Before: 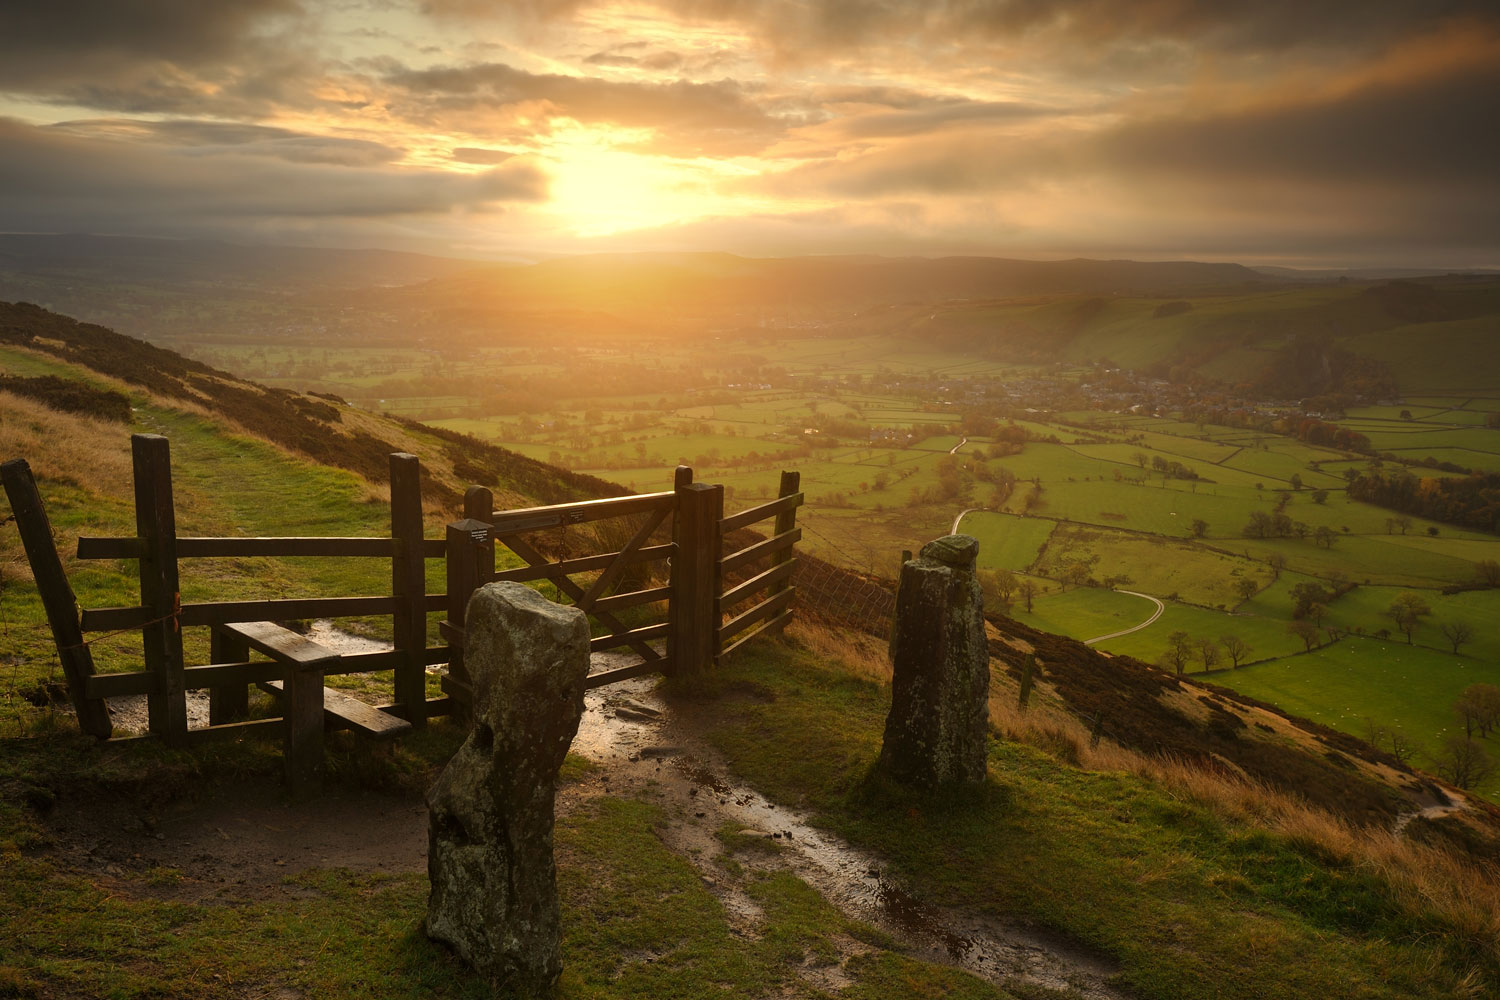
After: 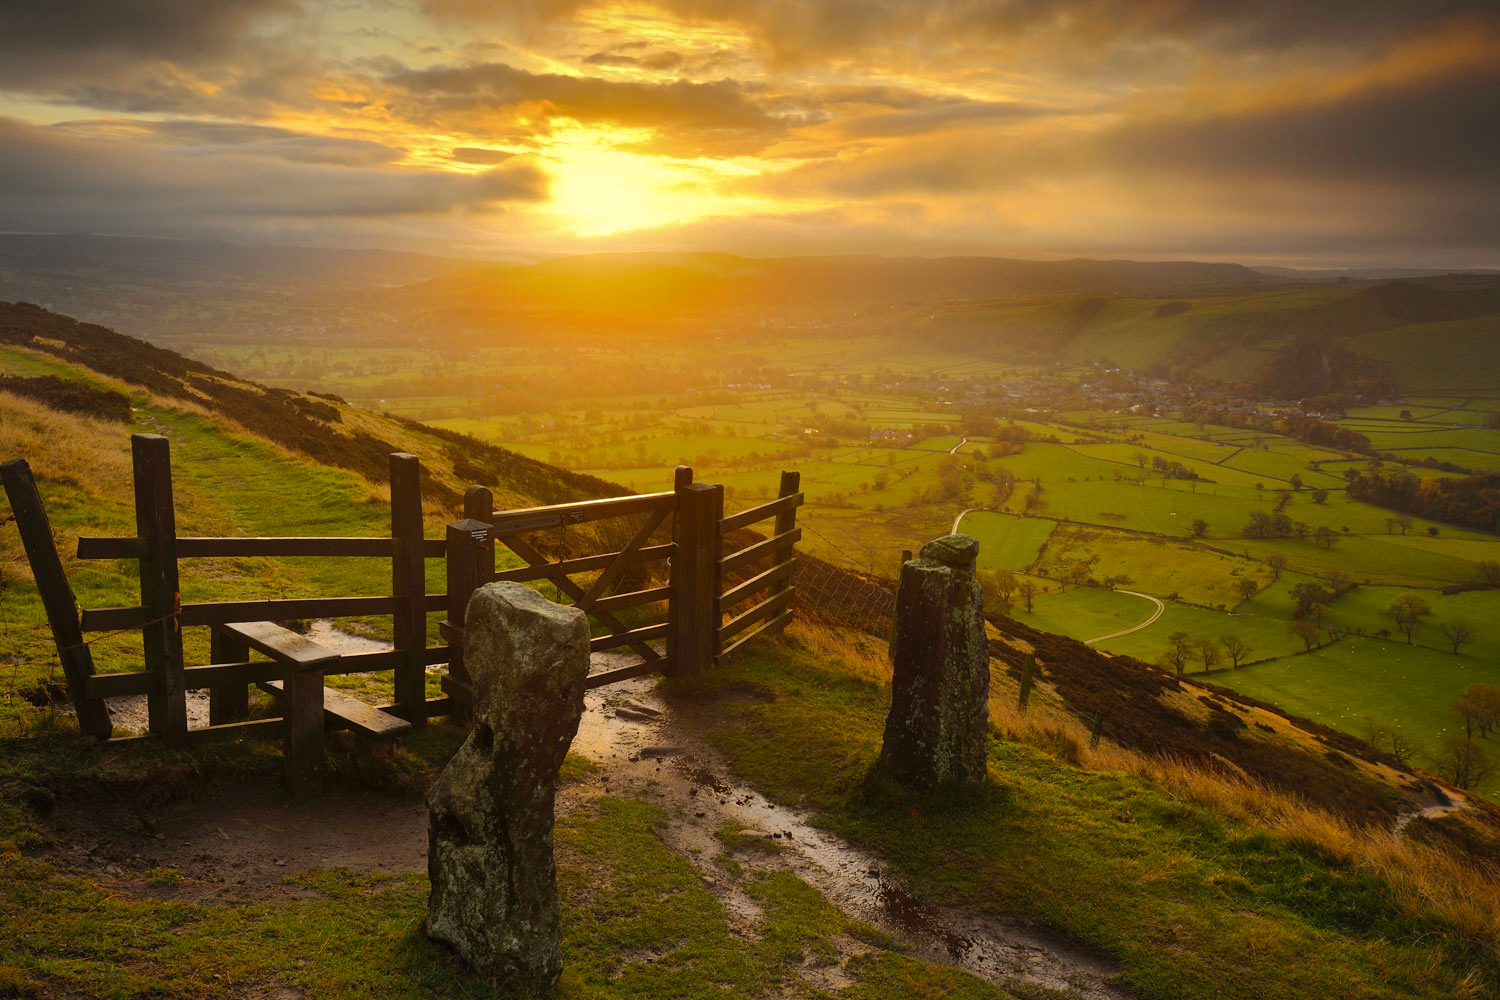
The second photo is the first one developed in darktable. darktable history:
shadows and highlights: shadows 40, highlights -60
tone curve: curves: ch0 [(0, 0.003) (0.117, 0.101) (0.257, 0.246) (0.408, 0.432) (0.611, 0.653) (0.824, 0.846) (1, 1)]; ch1 [(0, 0) (0.227, 0.197) (0.405, 0.421) (0.501, 0.501) (0.522, 0.53) (0.563, 0.572) (0.589, 0.611) (0.699, 0.709) (0.976, 0.992)]; ch2 [(0, 0) (0.208, 0.176) (0.377, 0.38) (0.5, 0.5) (0.537, 0.534) (0.571, 0.576) (0.681, 0.746) (1, 1)], color space Lab, independent channels, preserve colors none
